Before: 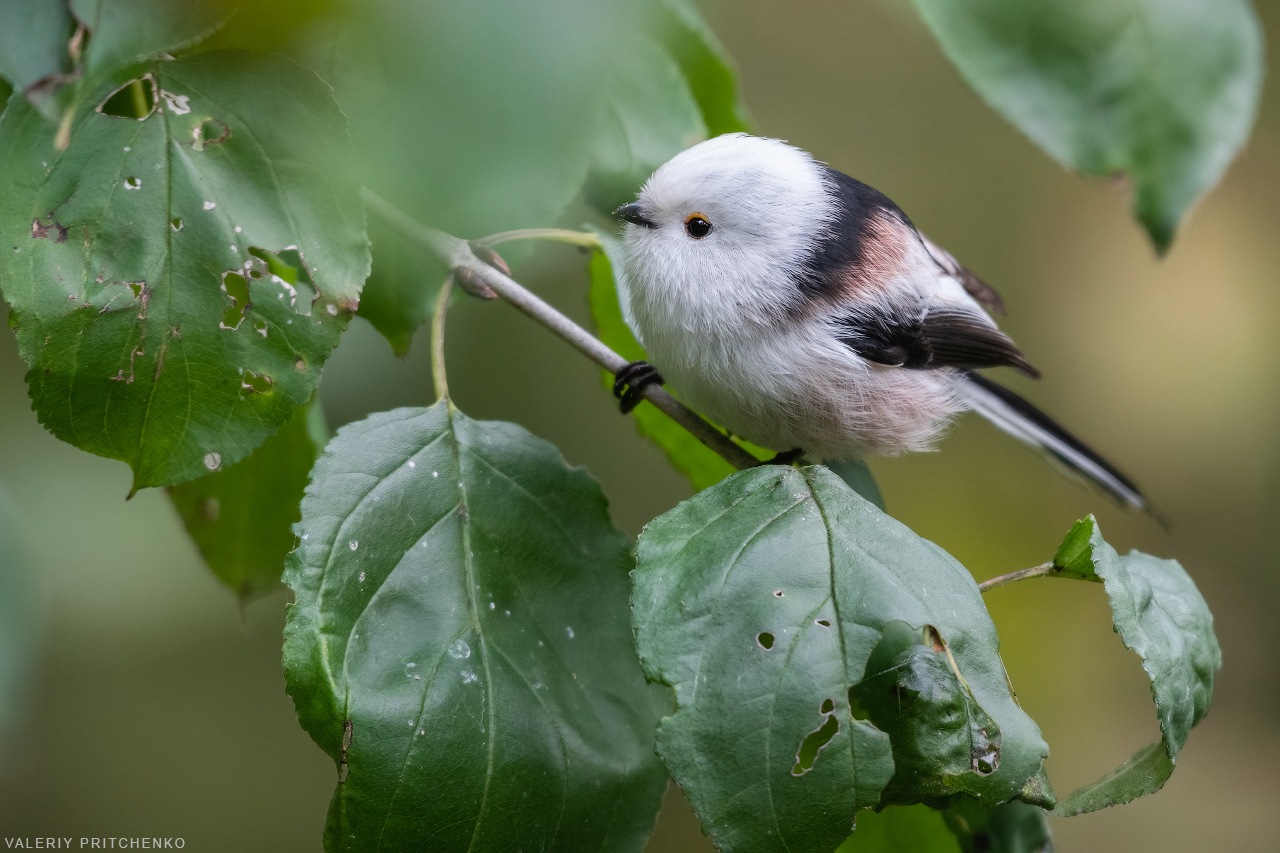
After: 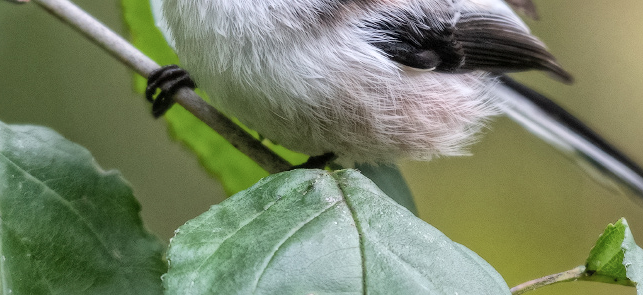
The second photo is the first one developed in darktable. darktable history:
crop: left 36.607%, top 34.735%, right 13.146%, bottom 30.611%
global tonemap: drago (1, 100), detail 1
